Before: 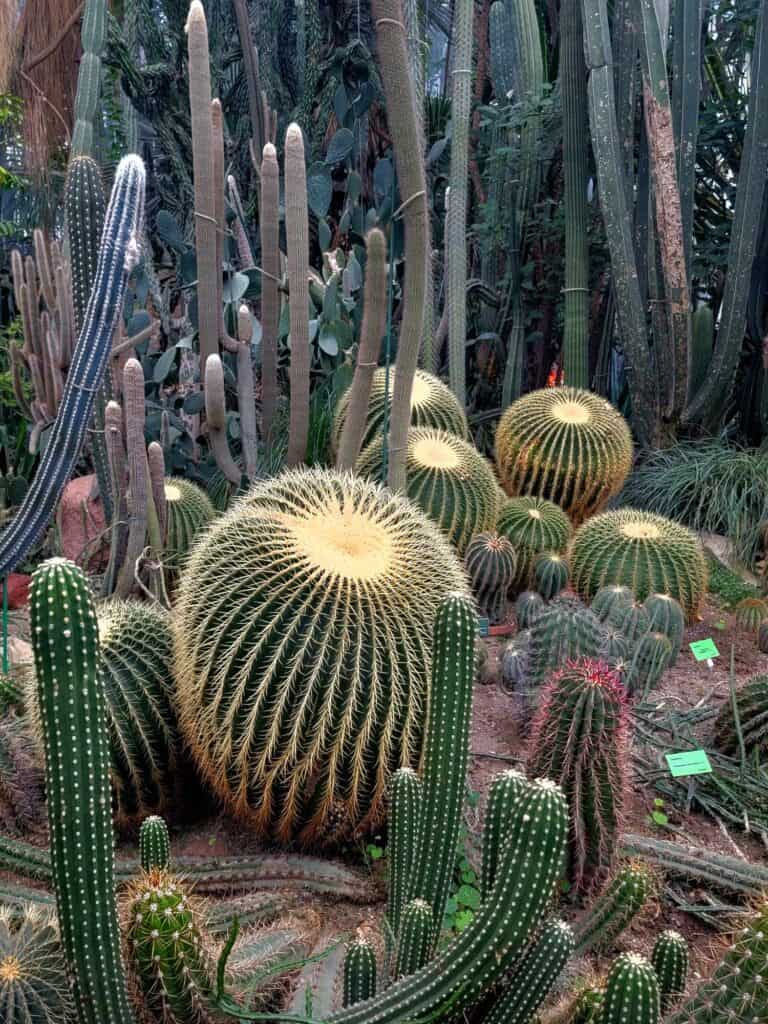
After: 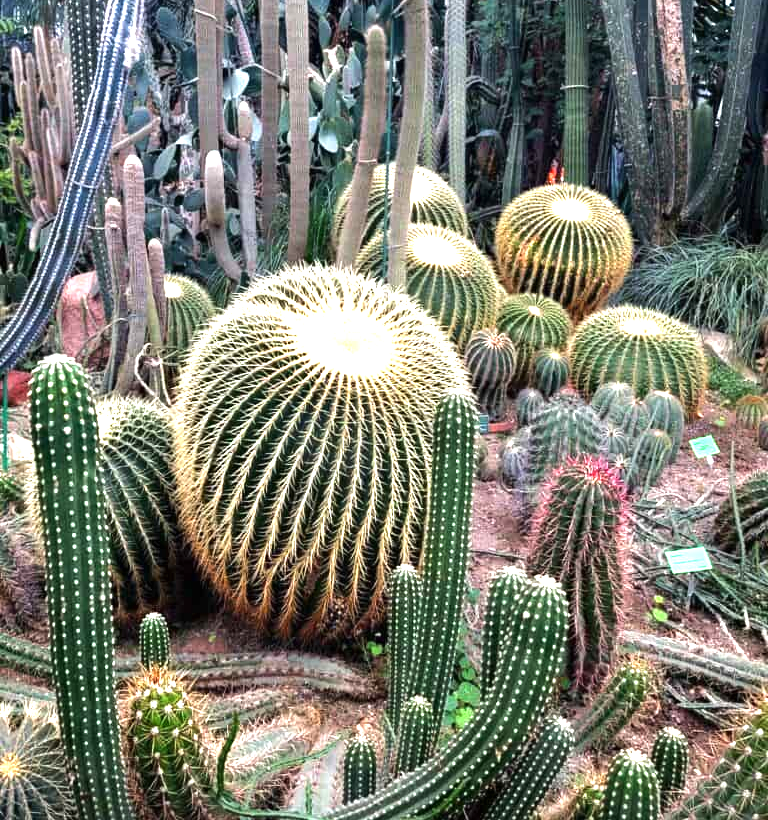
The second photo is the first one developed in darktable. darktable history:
crop and rotate: top 19.894%
tone equalizer: -8 EV -0.417 EV, -7 EV -0.424 EV, -6 EV -0.327 EV, -5 EV -0.251 EV, -3 EV 0.19 EV, -2 EV 0.322 EV, -1 EV 0.412 EV, +0 EV 0.407 EV, edges refinement/feathering 500, mask exposure compensation -1.57 EV, preserve details no
exposure: black level correction 0, exposure 1.096 EV, compensate highlight preservation false
